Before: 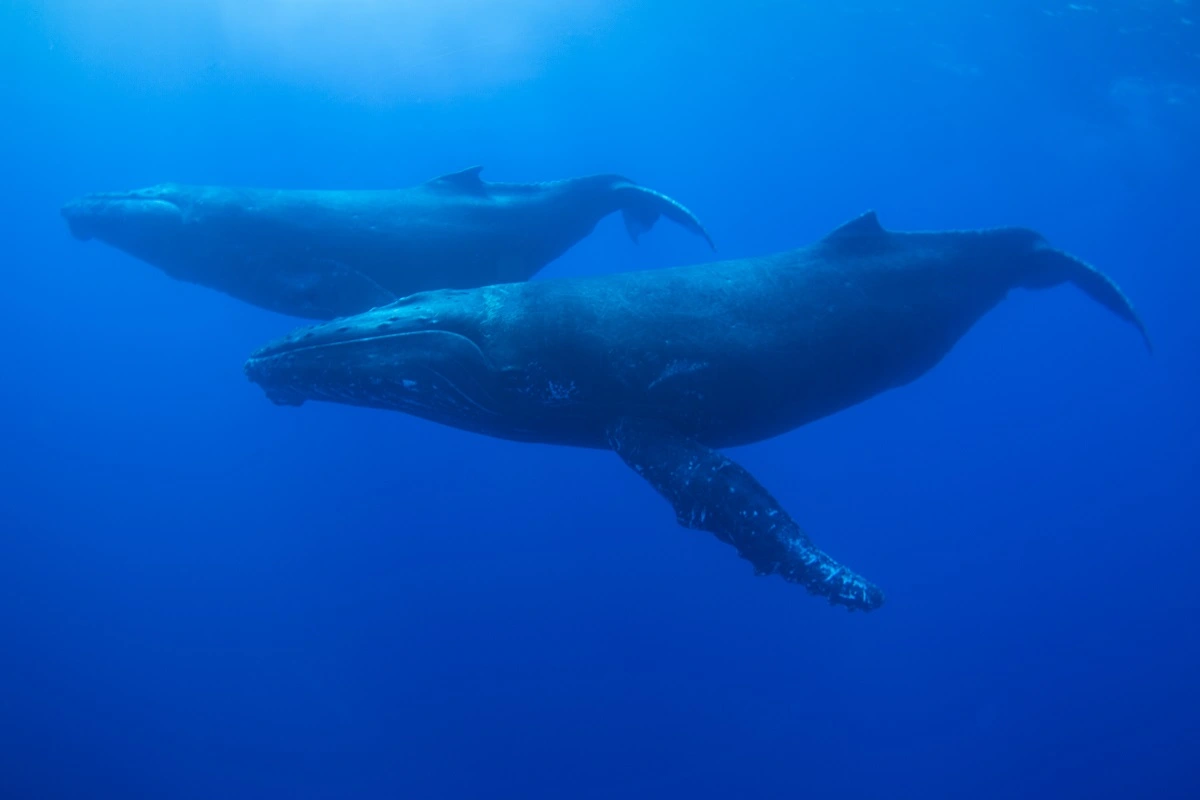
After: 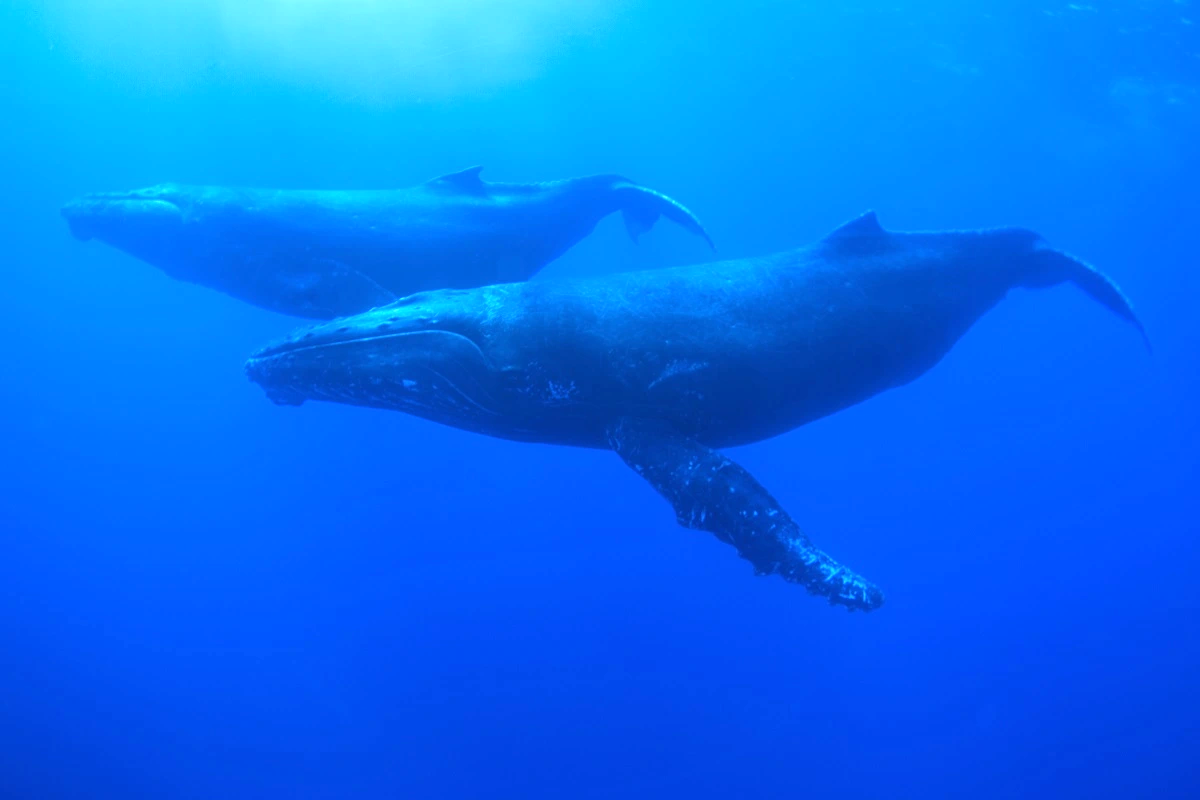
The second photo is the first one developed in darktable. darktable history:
exposure: black level correction 0, exposure 0.7 EV, compensate exposure bias true, compensate highlight preservation false
white balance: red 0.926, green 1.003, blue 1.133
